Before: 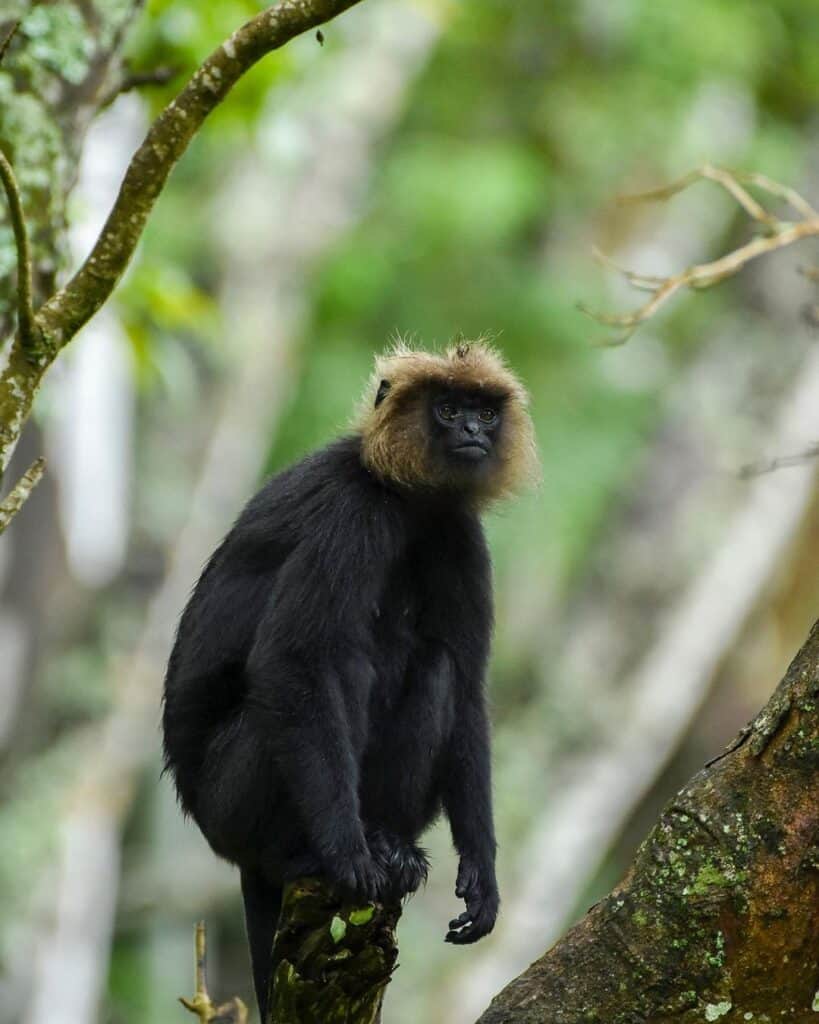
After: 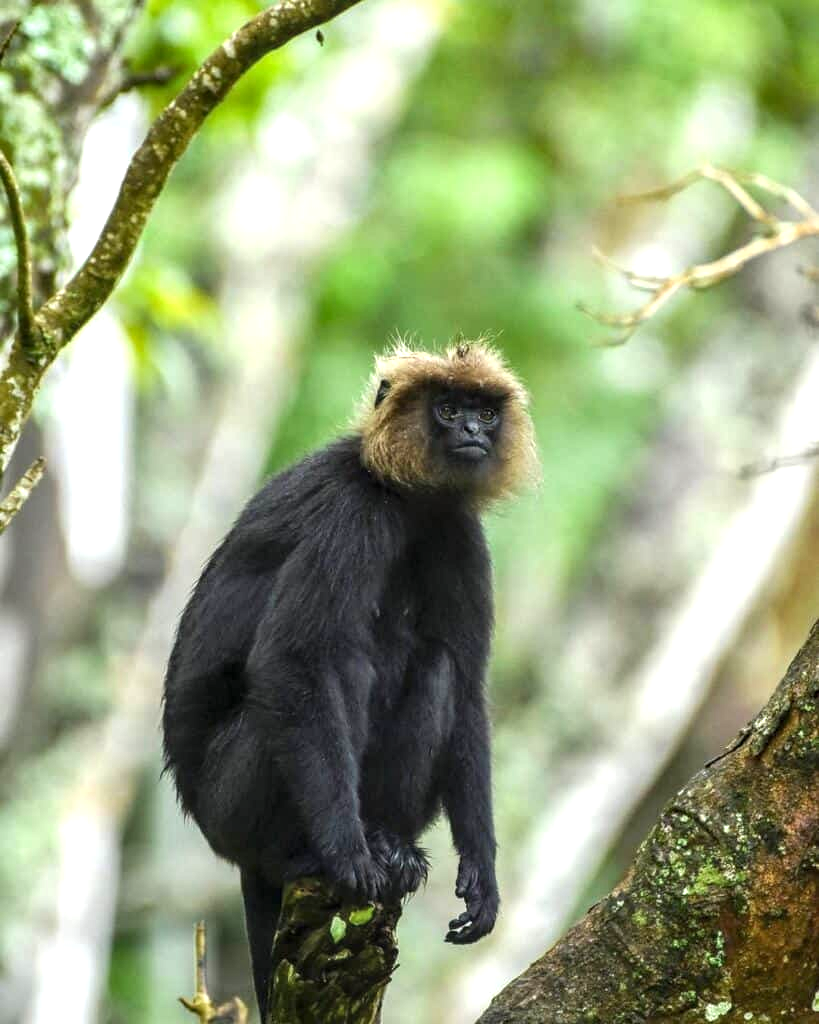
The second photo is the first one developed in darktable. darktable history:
exposure: exposure 0.785 EV, compensate highlight preservation false
color zones: curves: ch0 [(0.068, 0.464) (0.25, 0.5) (0.48, 0.508) (0.75, 0.536) (0.886, 0.476) (0.967, 0.456)]; ch1 [(0.066, 0.456) (0.25, 0.5) (0.616, 0.508) (0.746, 0.56) (0.934, 0.444)]
local contrast: on, module defaults
